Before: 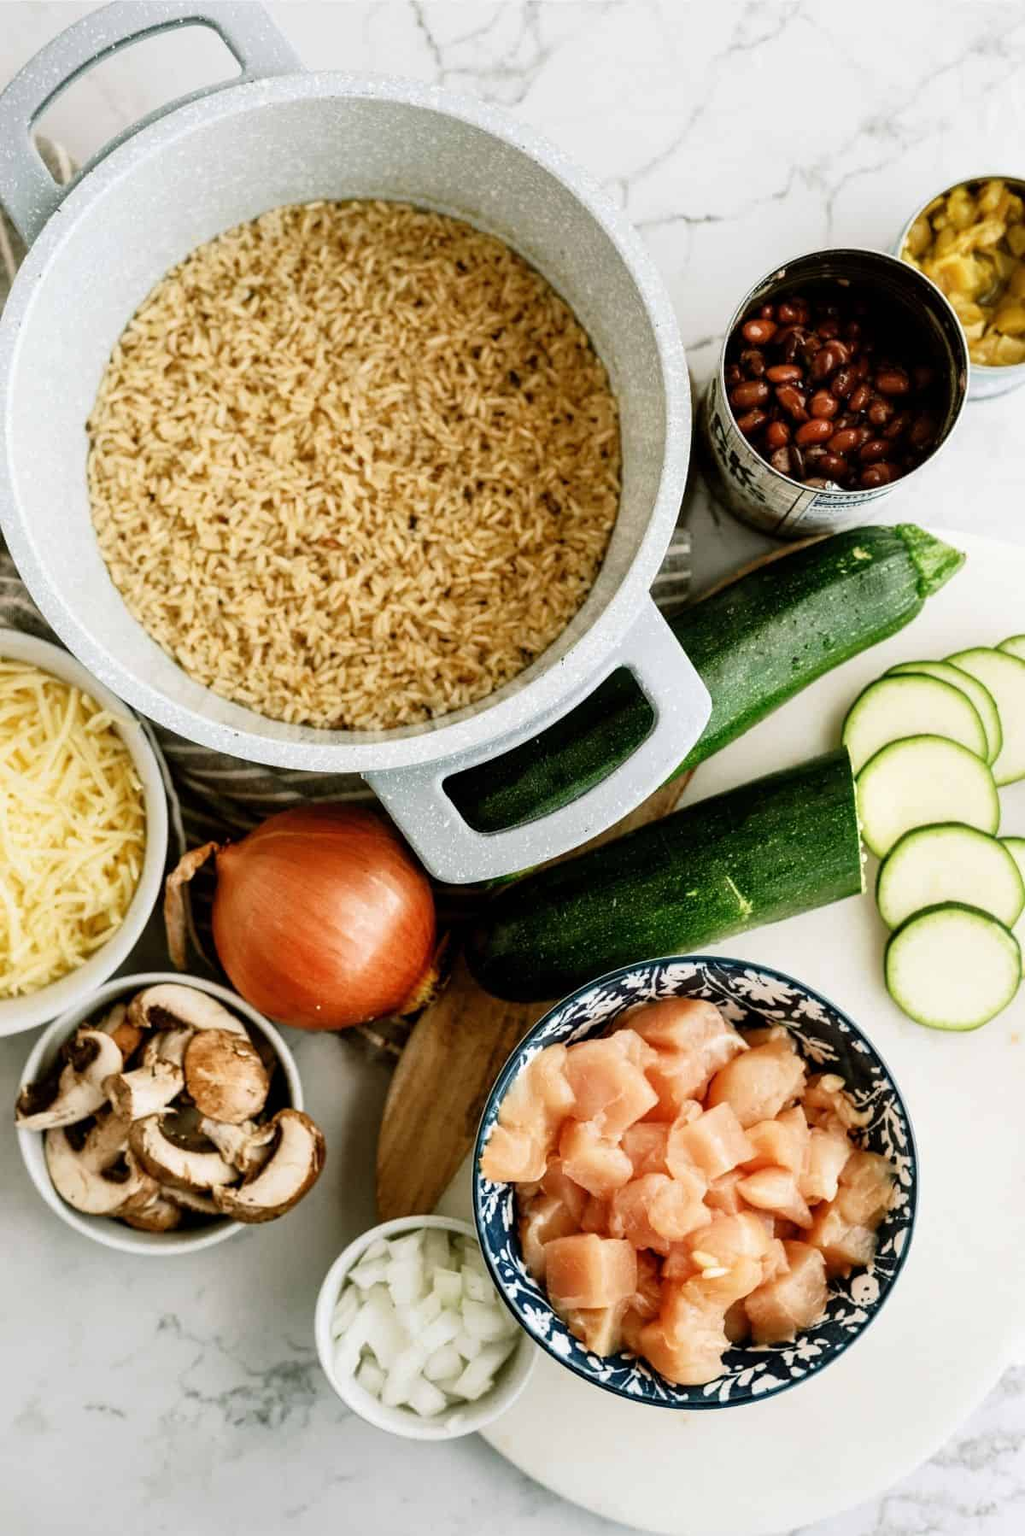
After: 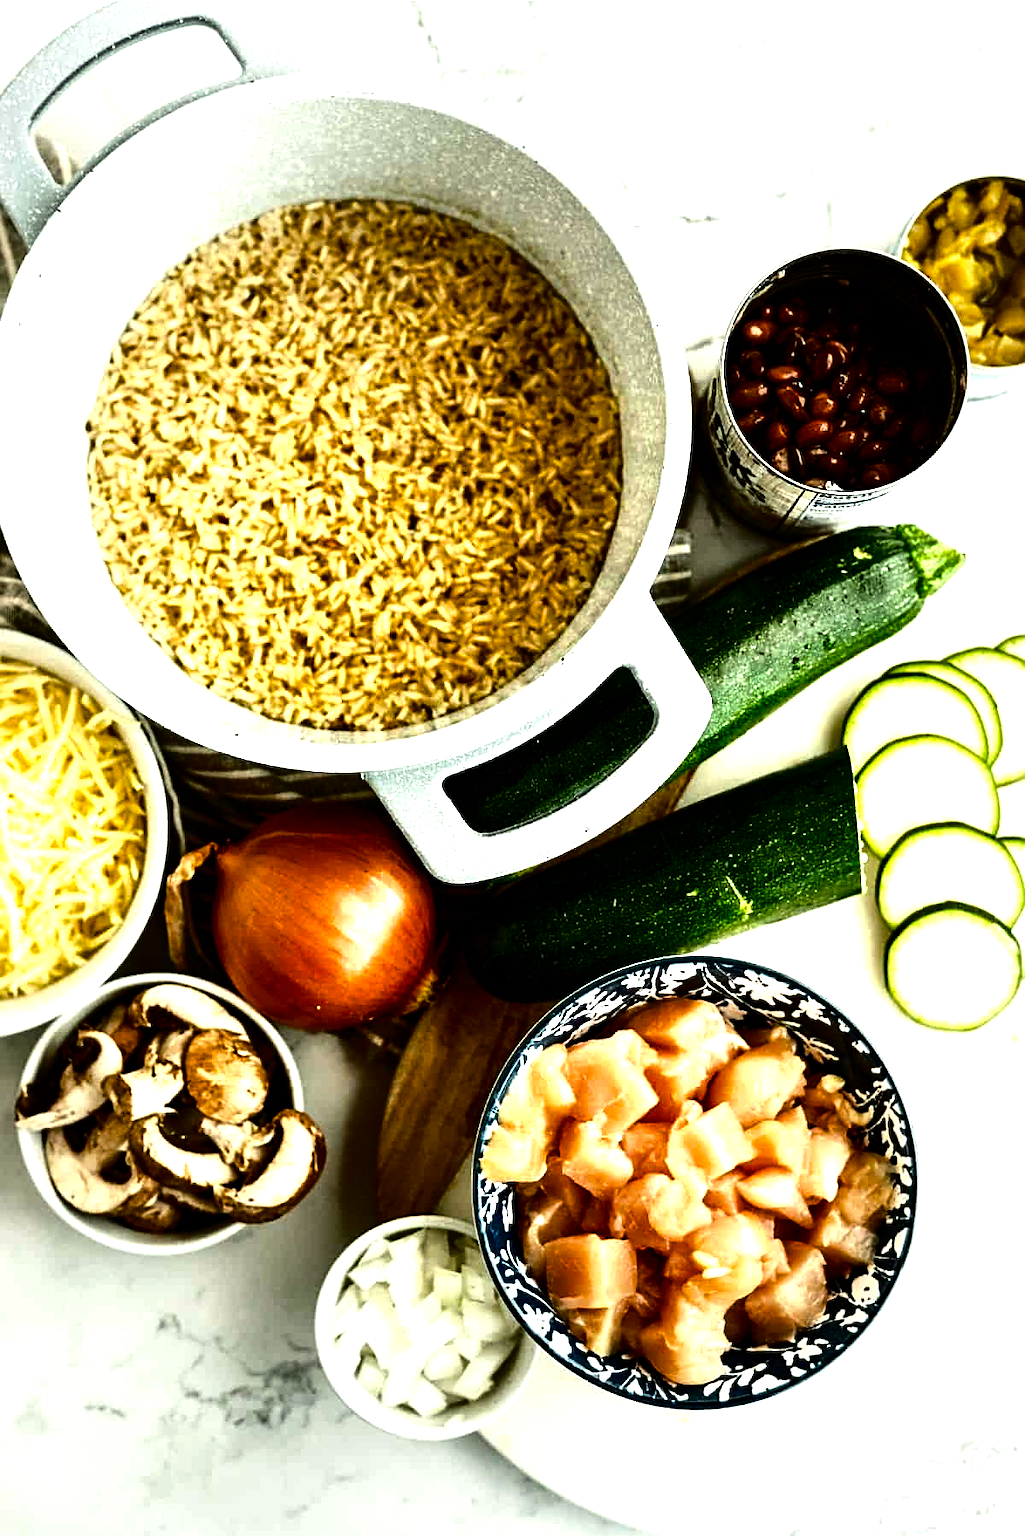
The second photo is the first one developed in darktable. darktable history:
sharpen: radius 2.481, amount 0.335
tone curve: curves: ch0 [(0, 0) (0.003, 0.001) (0.011, 0.004) (0.025, 0.011) (0.044, 0.021) (0.069, 0.028) (0.1, 0.036) (0.136, 0.051) (0.177, 0.085) (0.224, 0.127) (0.277, 0.193) (0.335, 0.266) (0.399, 0.338) (0.468, 0.419) (0.543, 0.504) (0.623, 0.593) (0.709, 0.689) (0.801, 0.784) (0.898, 0.888) (1, 1)], color space Lab, independent channels, preserve colors none
vignetting: fall-off start 39.78%, fall-off radius 40.73%, brightness -0.313, saturation -0.052
base curve: preserve colors none
color correction: highlights a* -4.79, highlights b* 5.03, saturation 0.96
color balance rgb: perceptual saturation grading › global saturation 25.575%, perceptual brilliance grading › highlights 74.425%, perceptual brilliance grading › shadows -29.153%, global vibrance 0.777%, saturation formula JzAzBz (2021)
